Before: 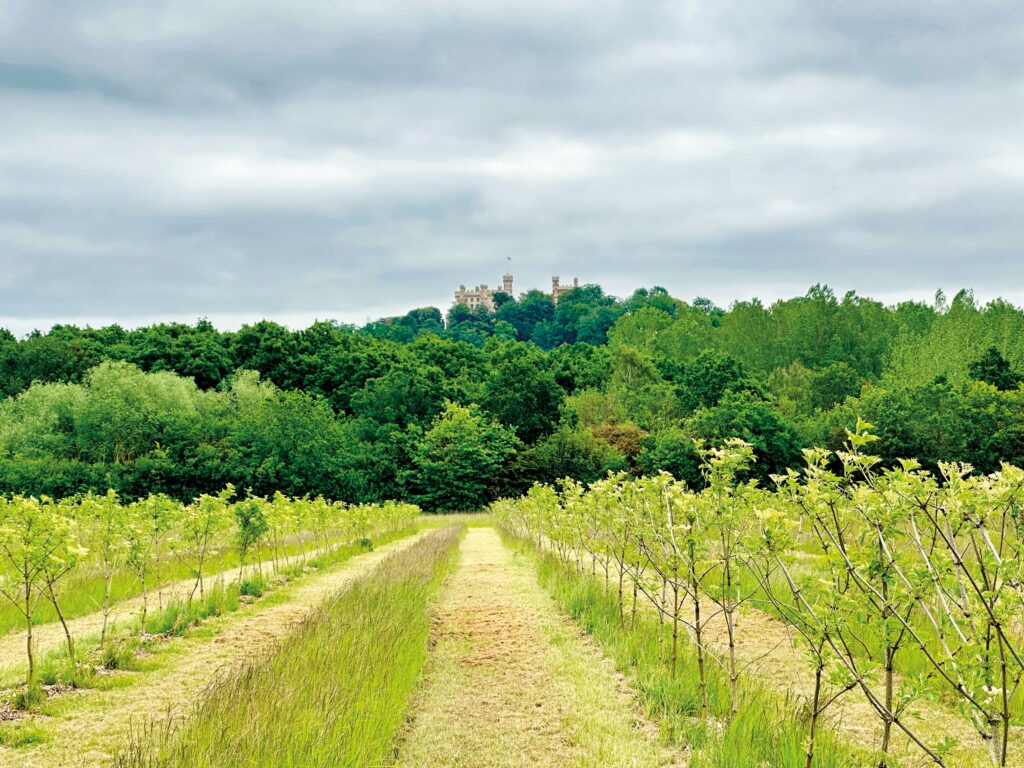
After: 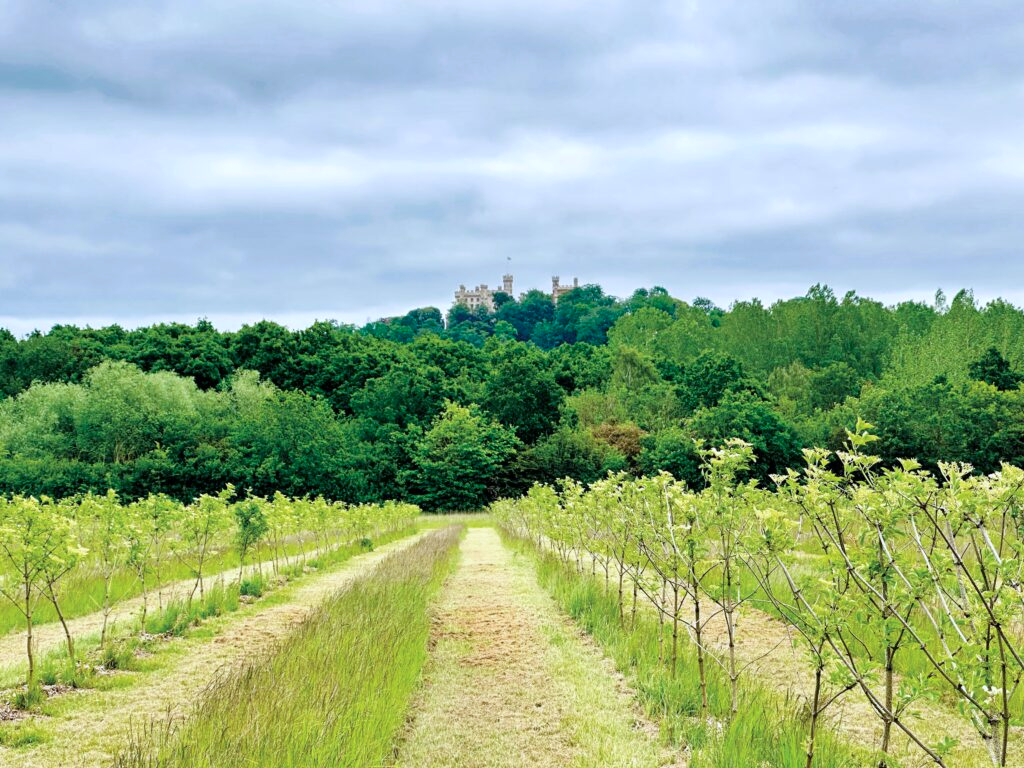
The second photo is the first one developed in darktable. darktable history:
color calibration: illuminant as shot in camera, x 0.366, y 0.378, temperature 4424.29 K
